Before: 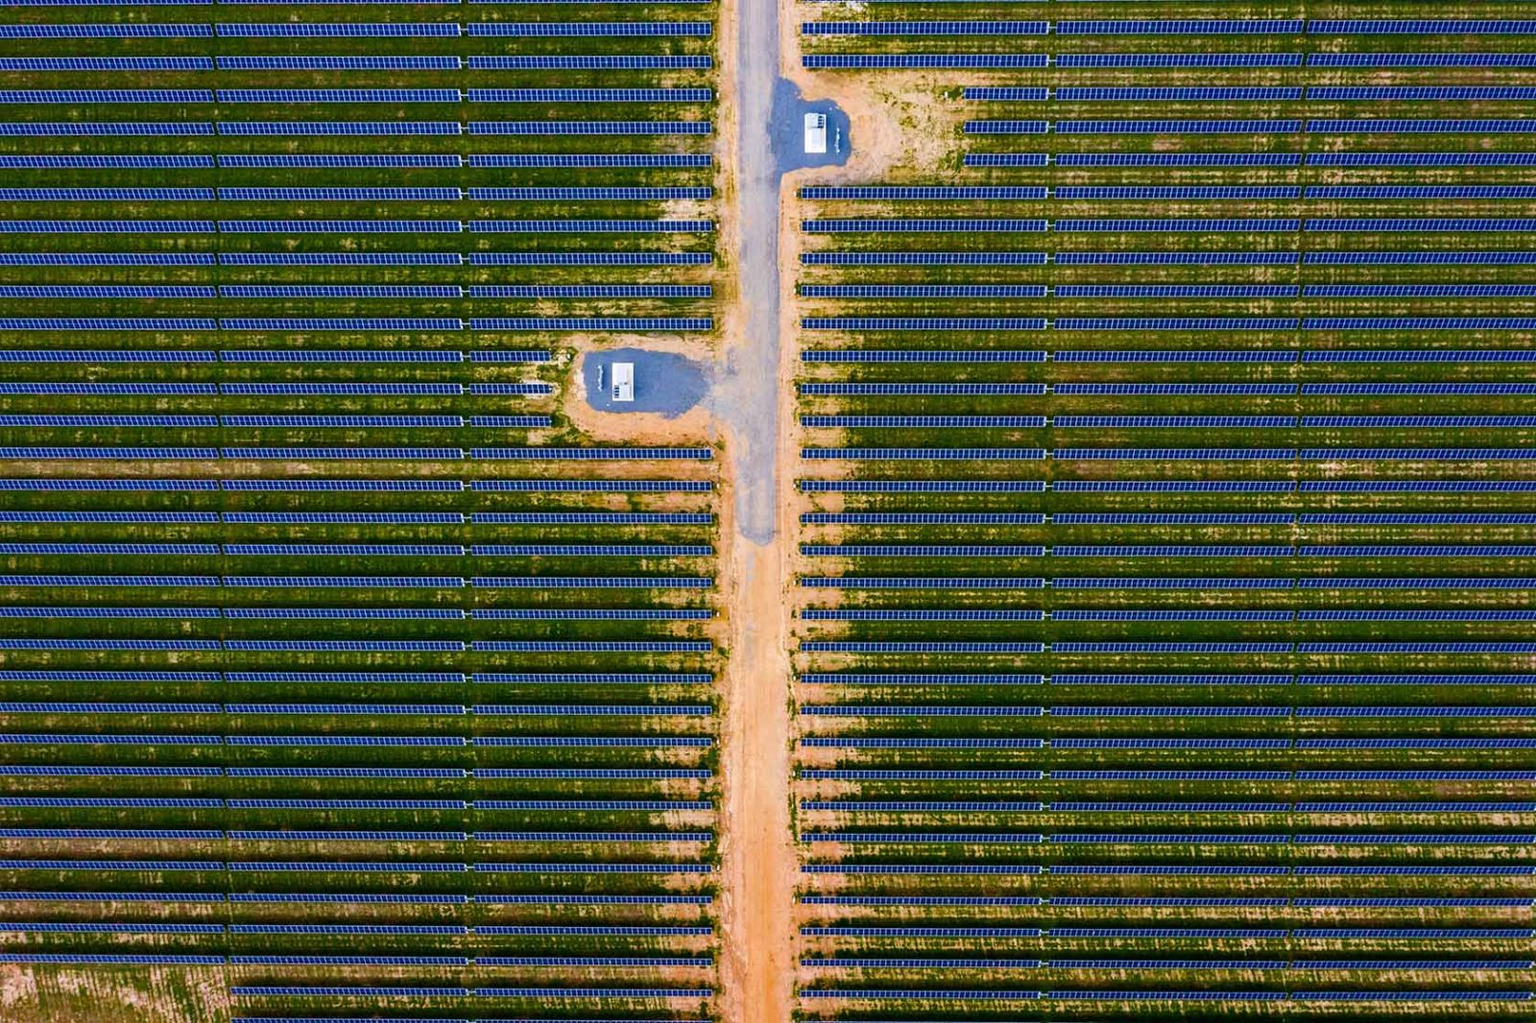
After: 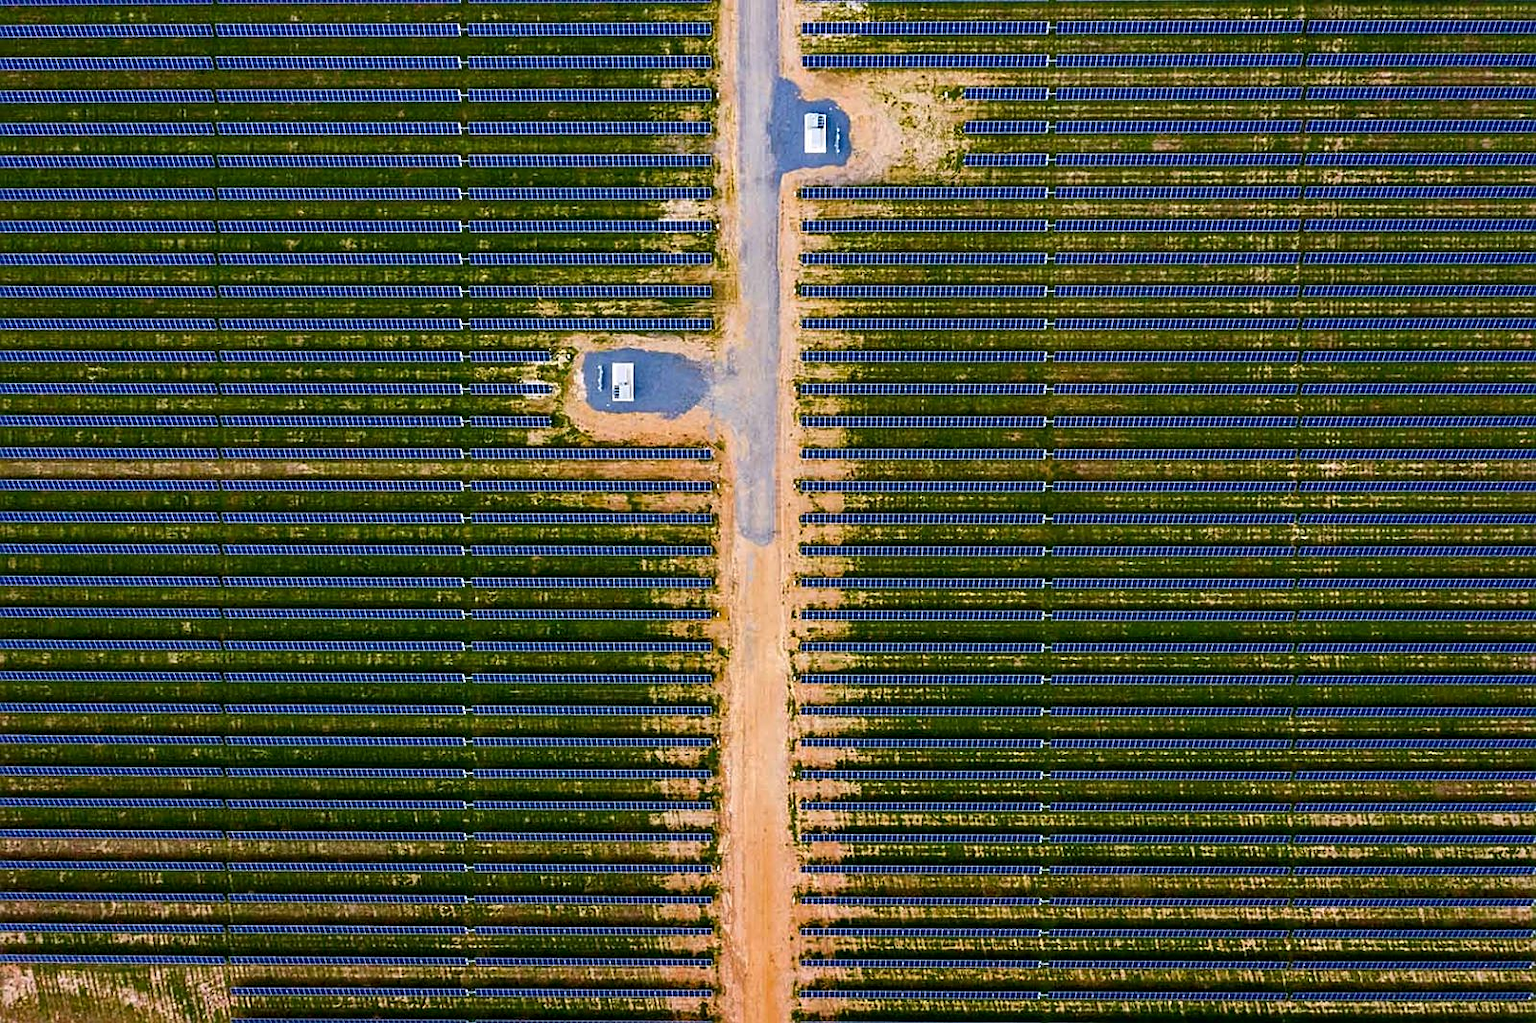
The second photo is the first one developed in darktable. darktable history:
sharpen: on, module defaults
contrast brightness saturation: contrast 0.03, brightness -0.04
